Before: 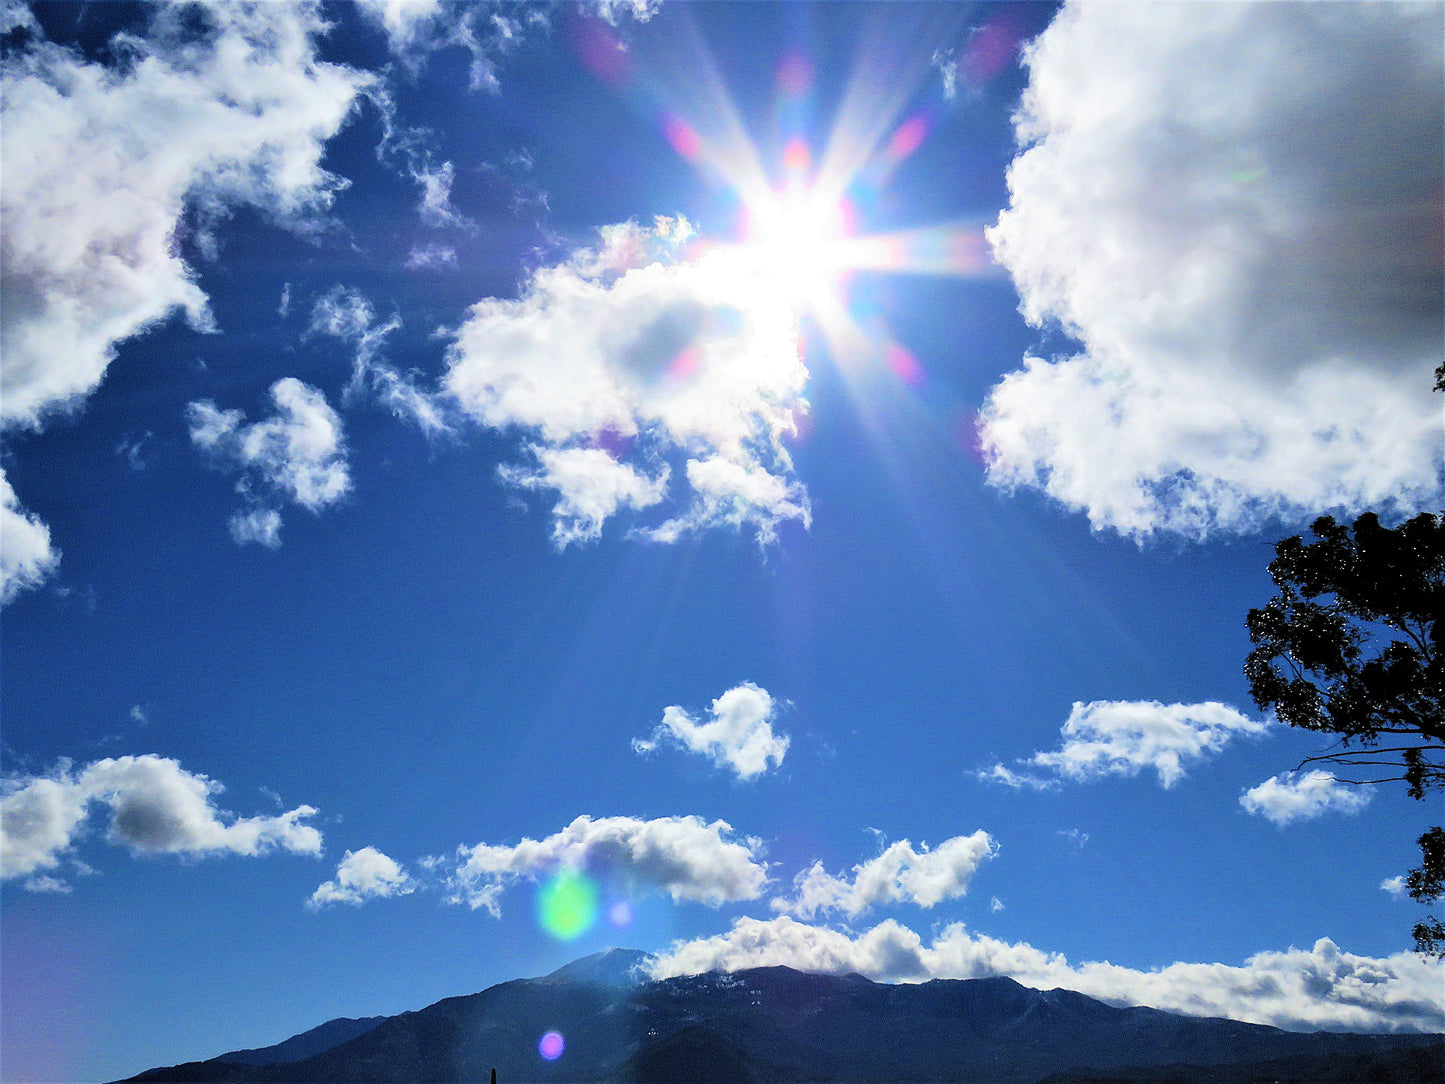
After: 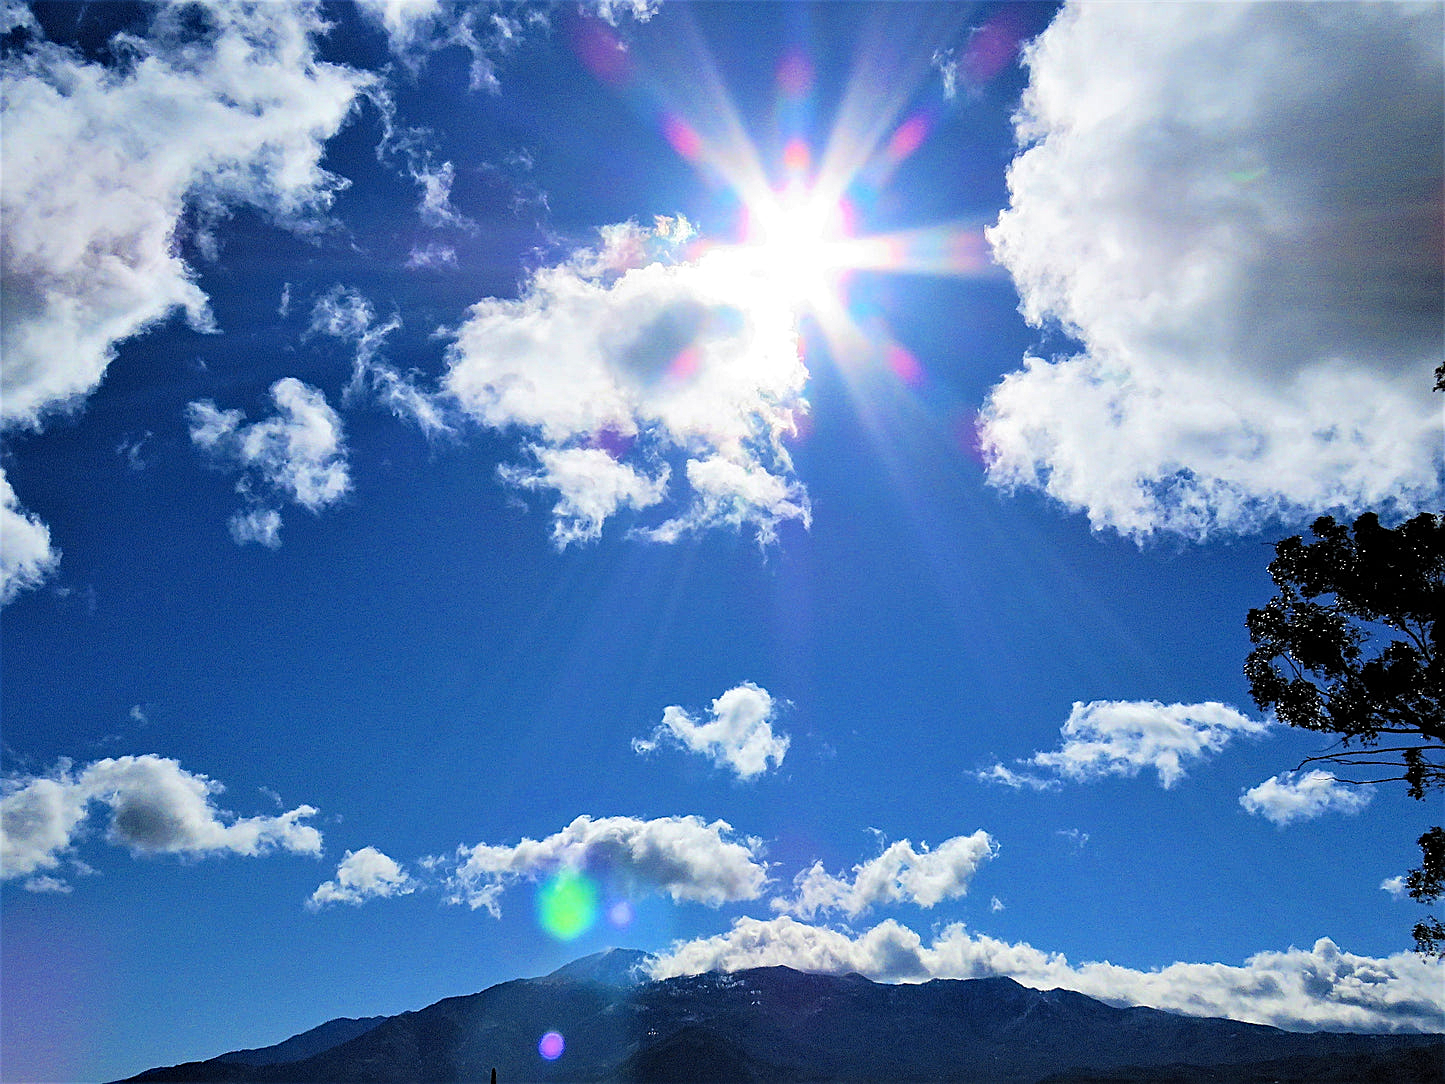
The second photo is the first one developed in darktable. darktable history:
haze removal: compatibility mode true, adaptive false
sharpen: radius 2.167, amount 0.381, threshold 0
